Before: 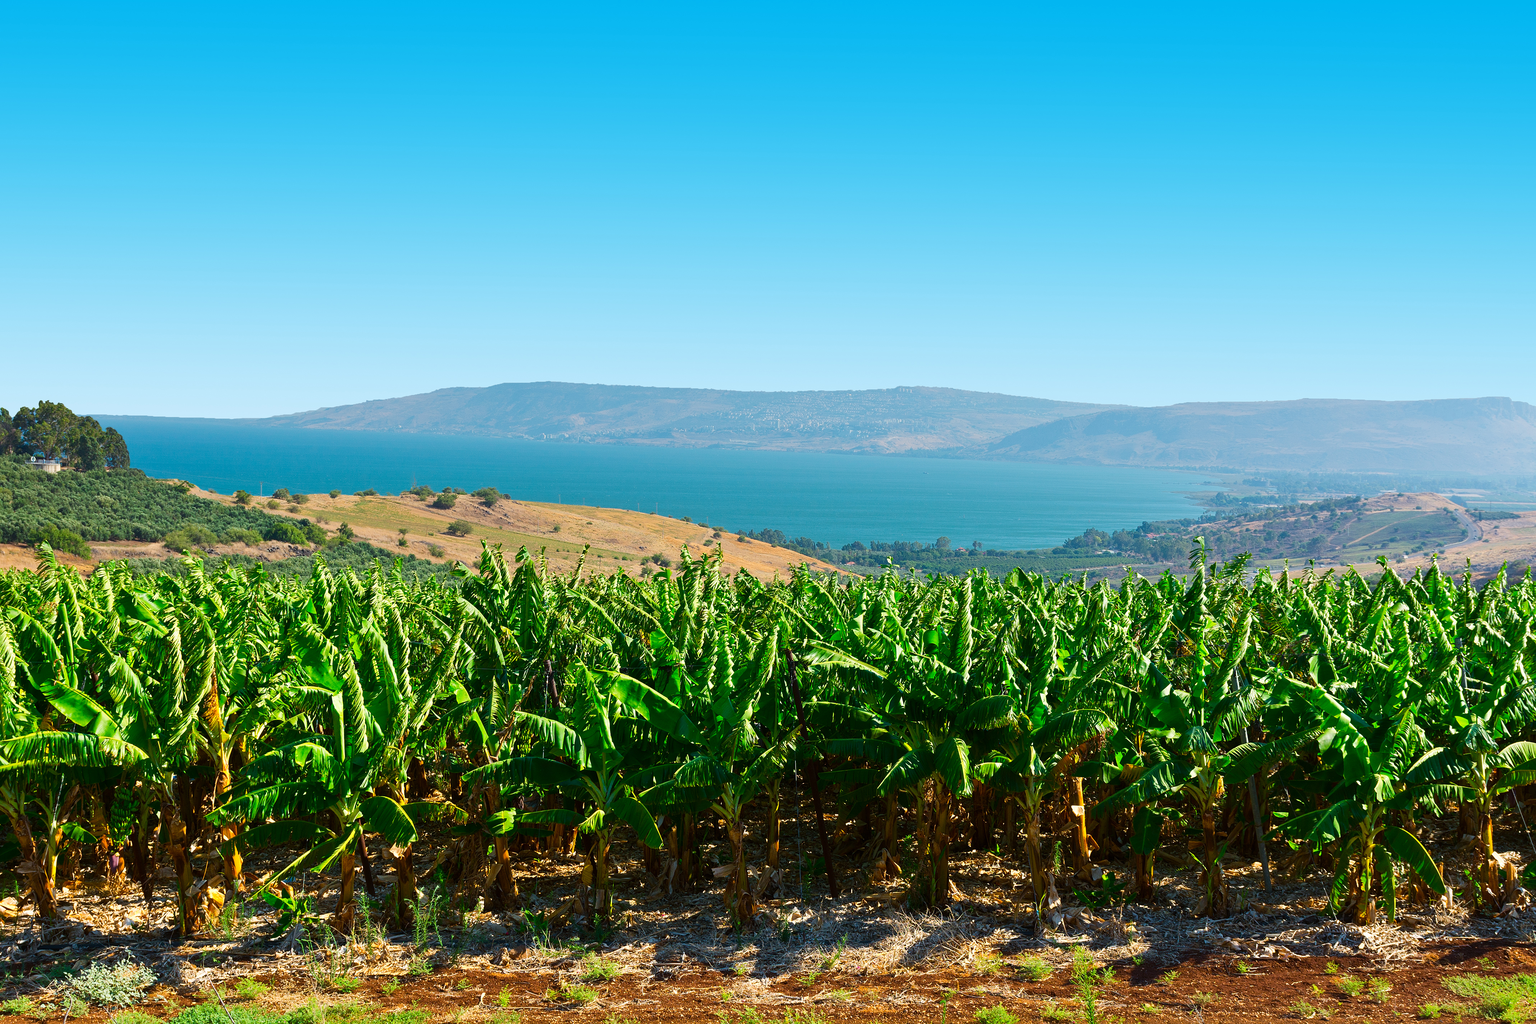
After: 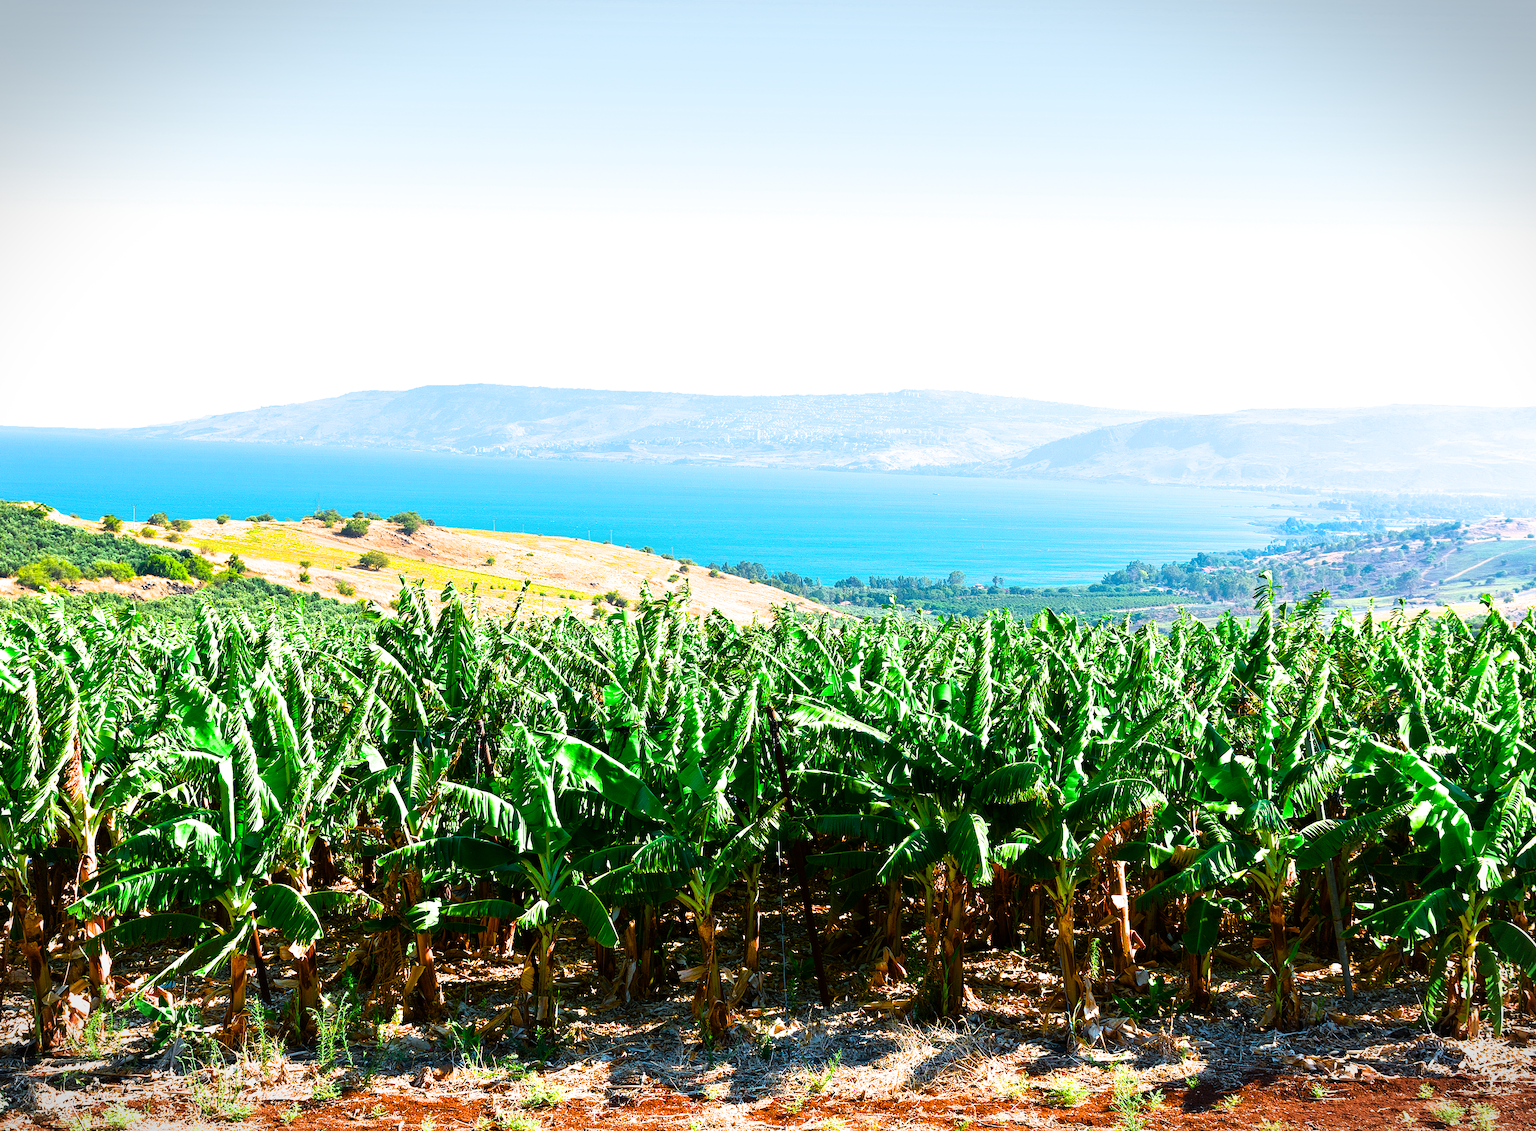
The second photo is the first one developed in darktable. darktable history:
color zones: curves: ch0 [(0.224, 0.526) (0.75, 0.5)]; ch1 [(0.055, 0.526) (0.224, 0.761) (0.377, 0.526) (0.75, 0.5)]
crop: left 9.807%, top 6.259%, right 7.334%, bottom 2.177%
vignetting: fall-off start 100%, brightness -0.406, saturation -0.3, width/height ratio 1.324, dithering 8-bit output, unbound false
exposure: exposure 0.95 EV, compensate highlight preservation false
filmic rgb: white relative exposure 2.45 EV, hardness 6.33
color balance rgb: perceptual saturation grading › global saturation 20%, global vibrance 20%
